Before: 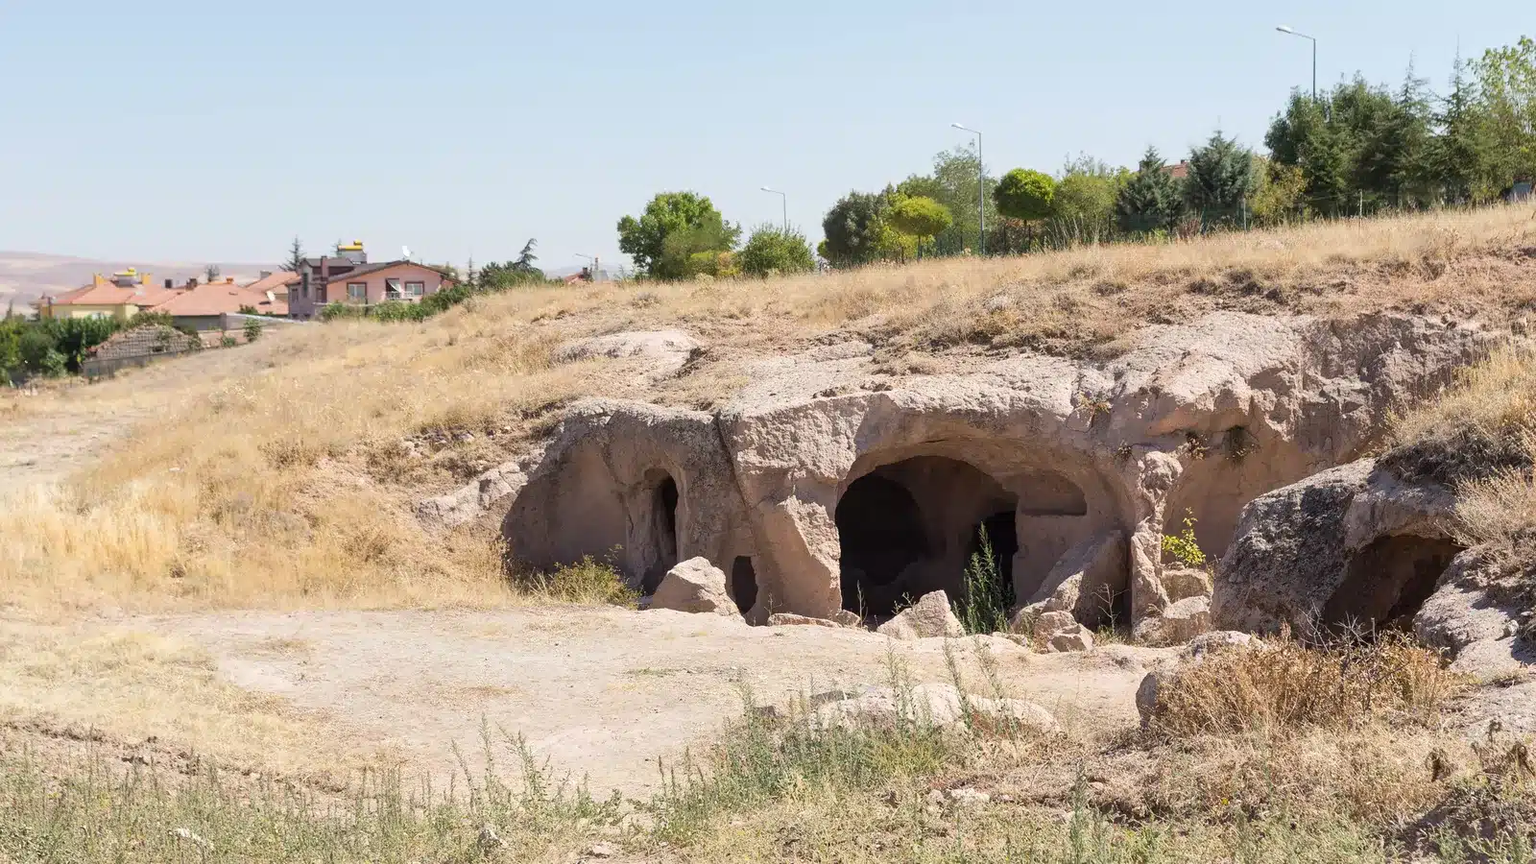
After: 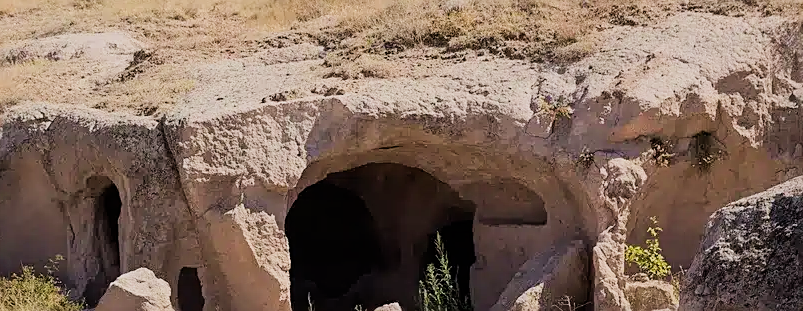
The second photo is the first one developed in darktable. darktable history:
filmic rgb: black relative exposure -7.65 EV, white relative exposure 4.56 EV, hardness 3.61, contrast 1.05
velvia: on, module defaults
crop: left 36.607%, top 34.735%, right 13.146%, bottom 30.611%
sharpen: on, module defaults
